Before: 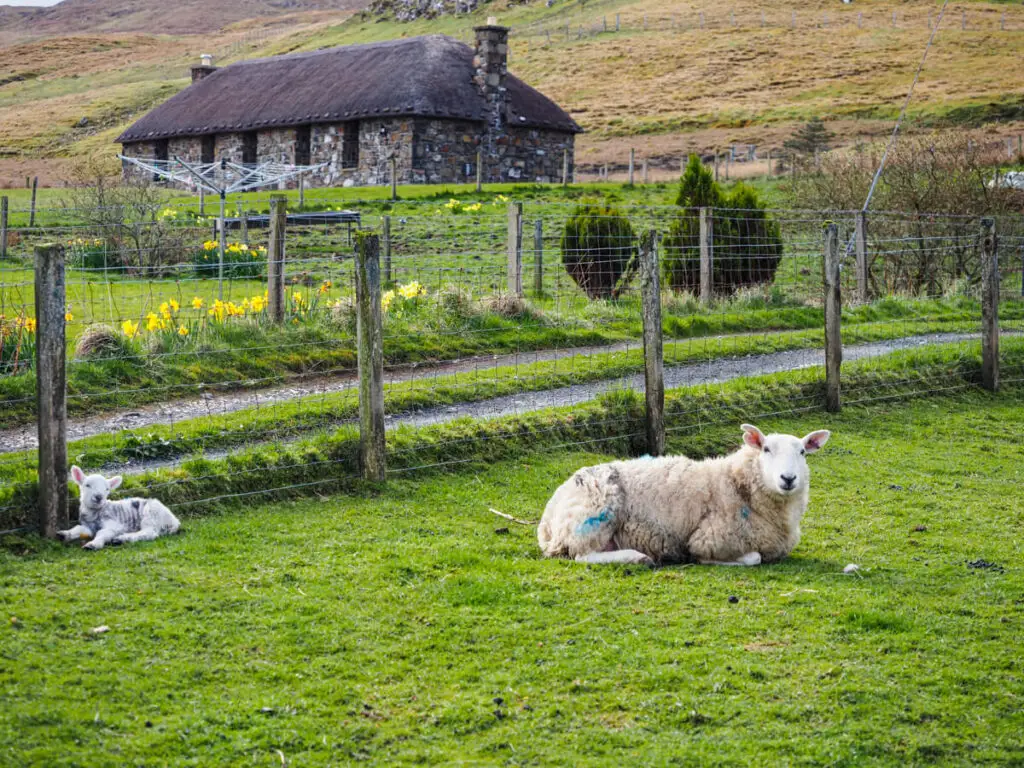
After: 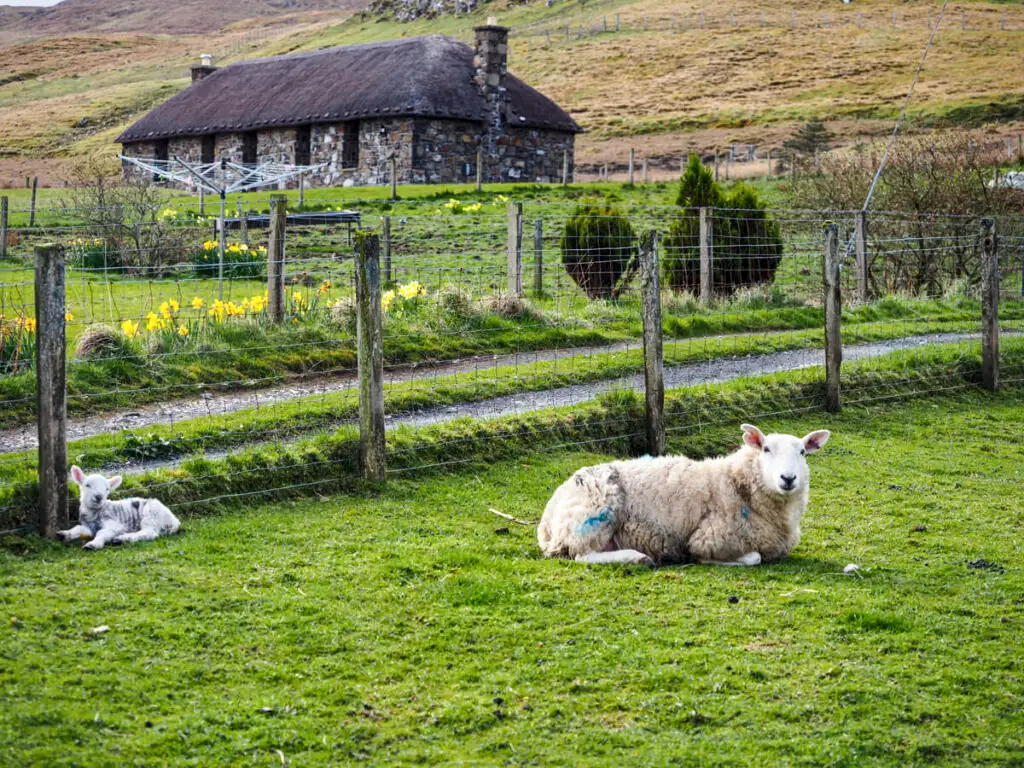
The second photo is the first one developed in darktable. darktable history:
local contrast: mode bilateral grid, contrast 21, coarseness 50, detail 139%, midtone range 0.2
